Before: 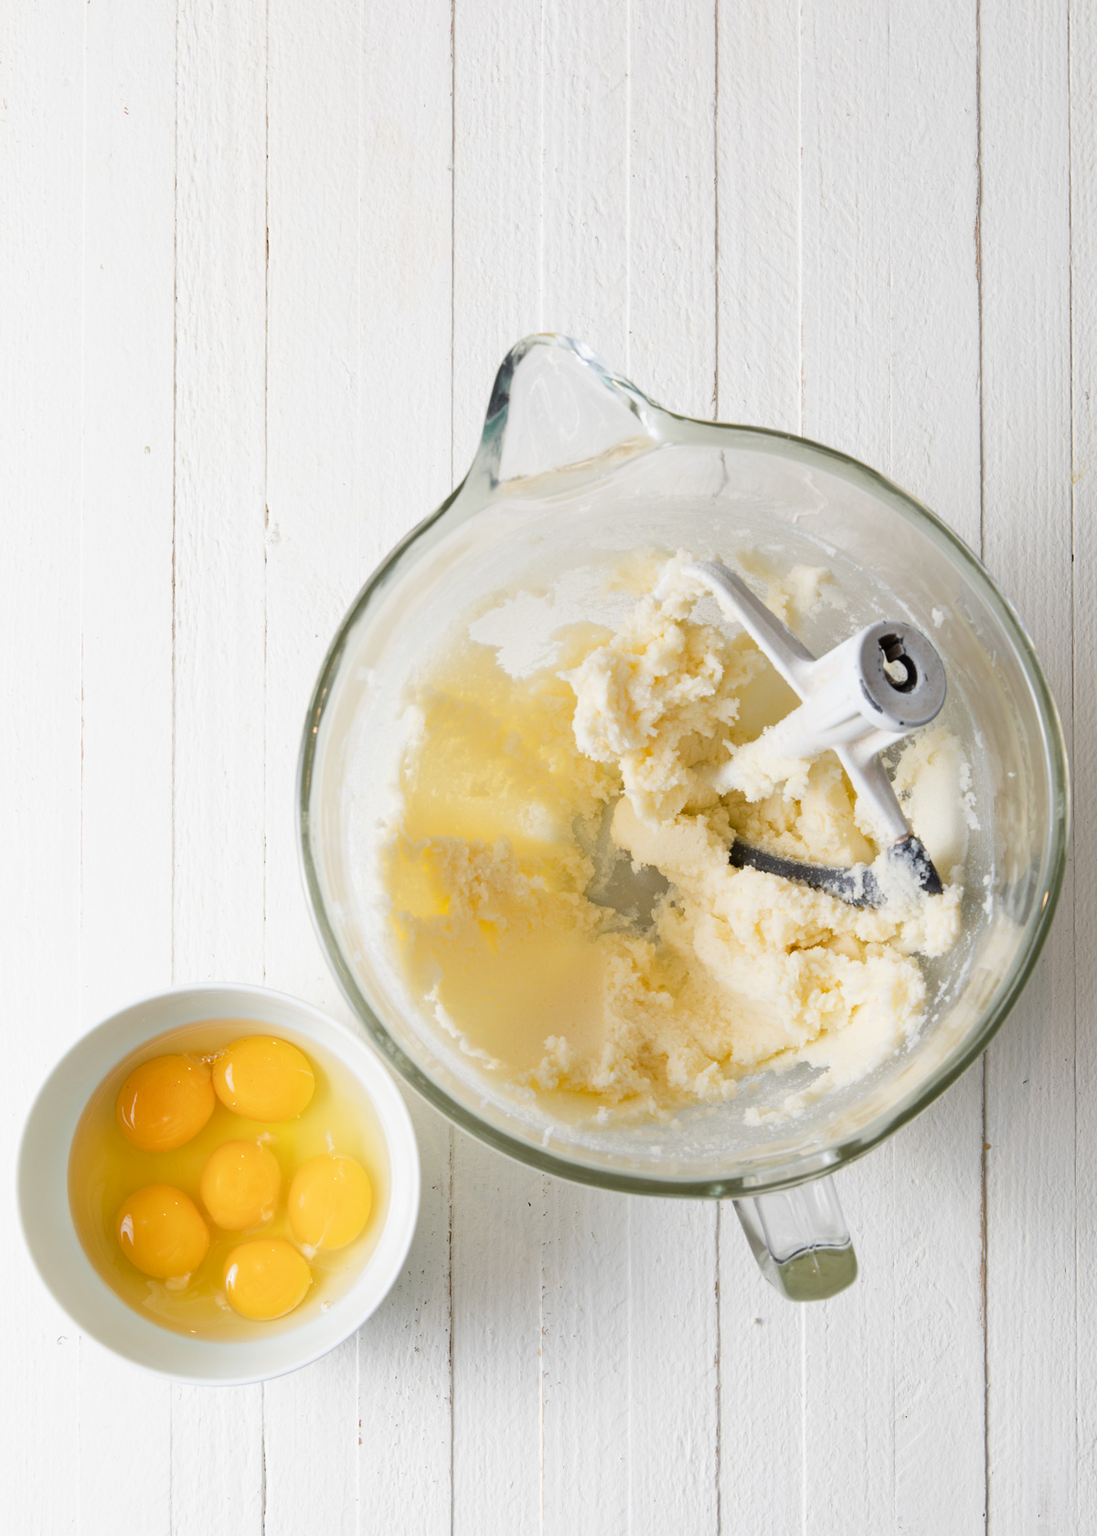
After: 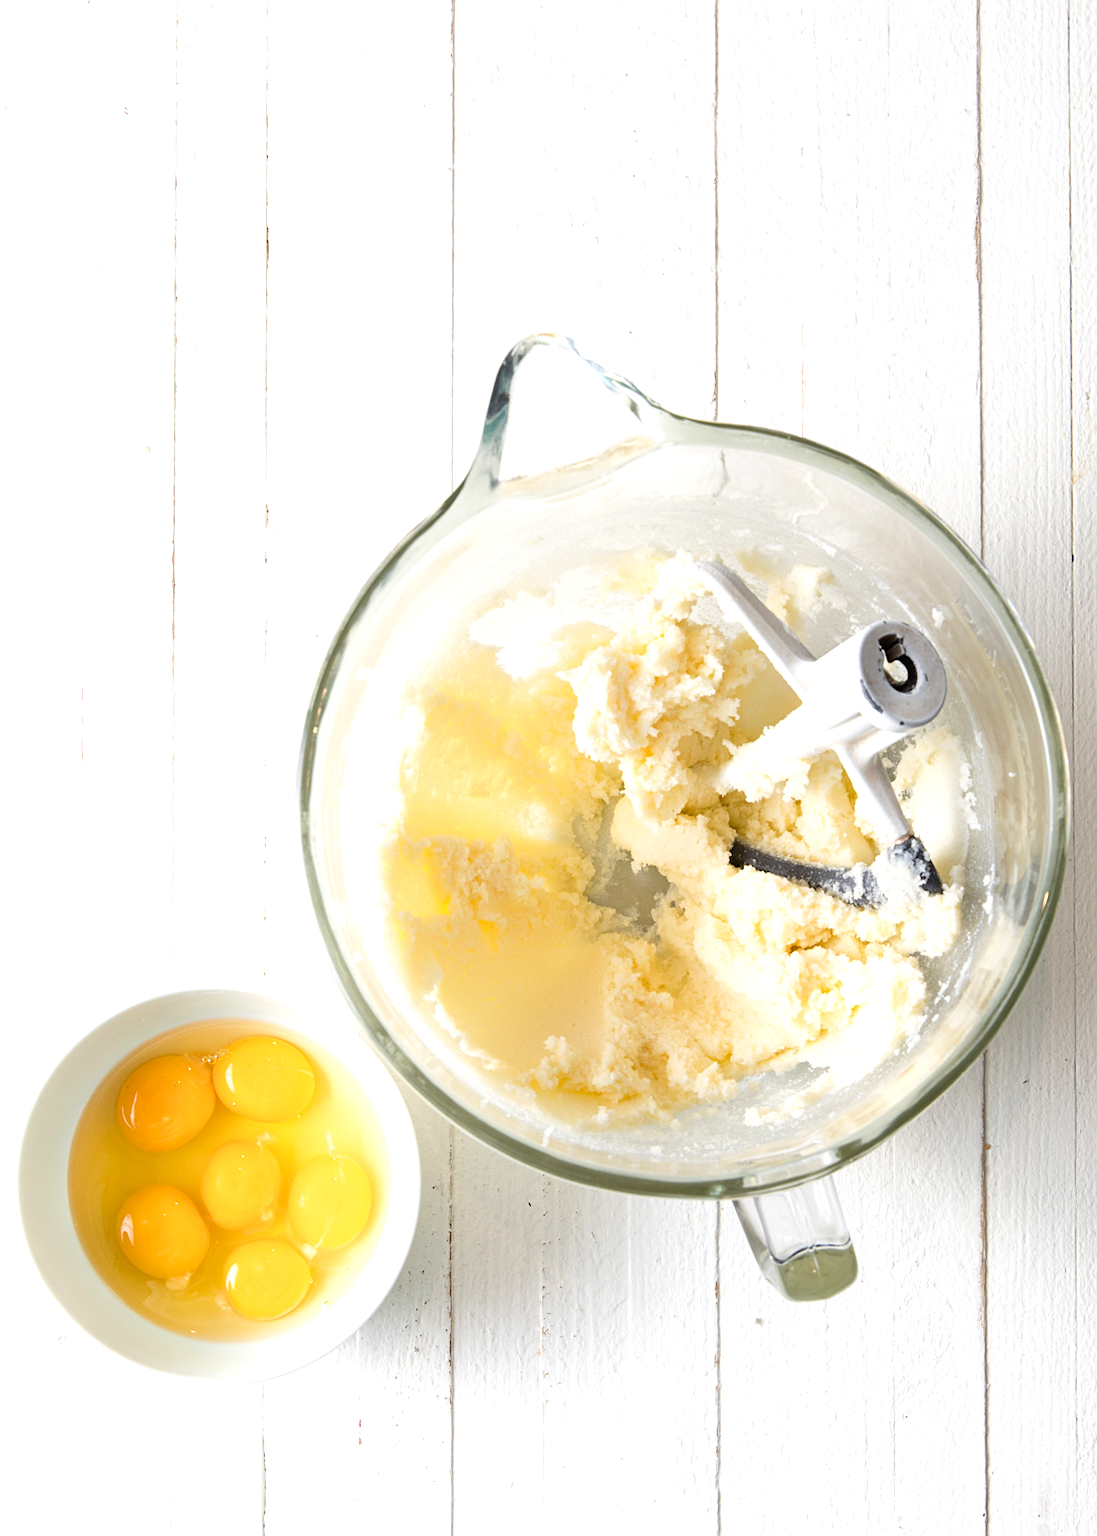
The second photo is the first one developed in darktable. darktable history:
sharpen: amount 0.216
exposure: black level correction 0.001, exposure 0.499 EV, compensate highlight preservation false
